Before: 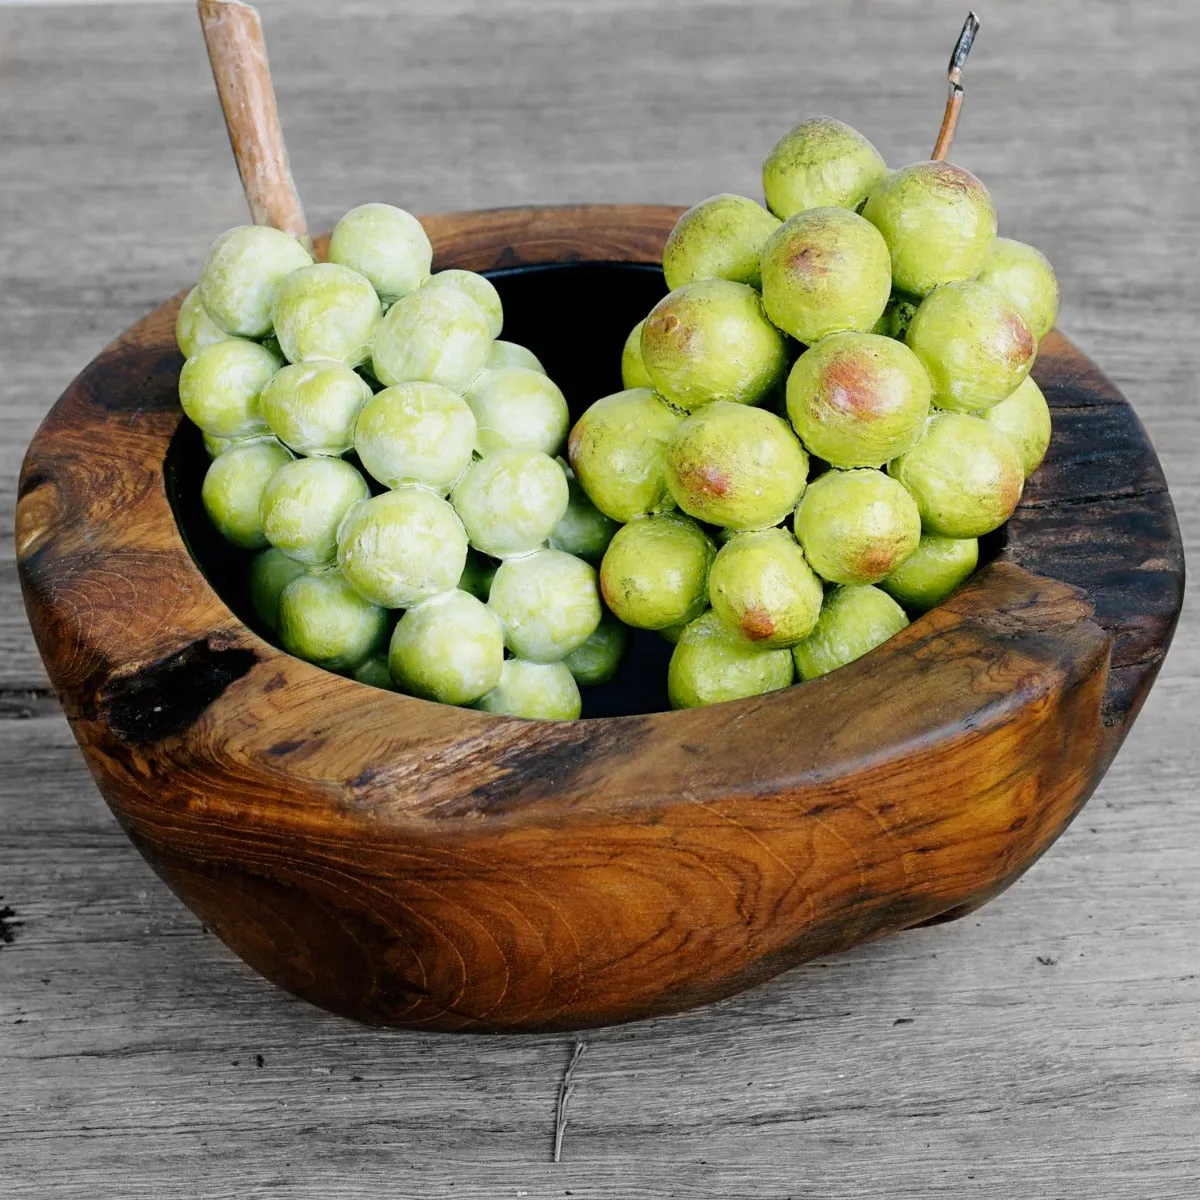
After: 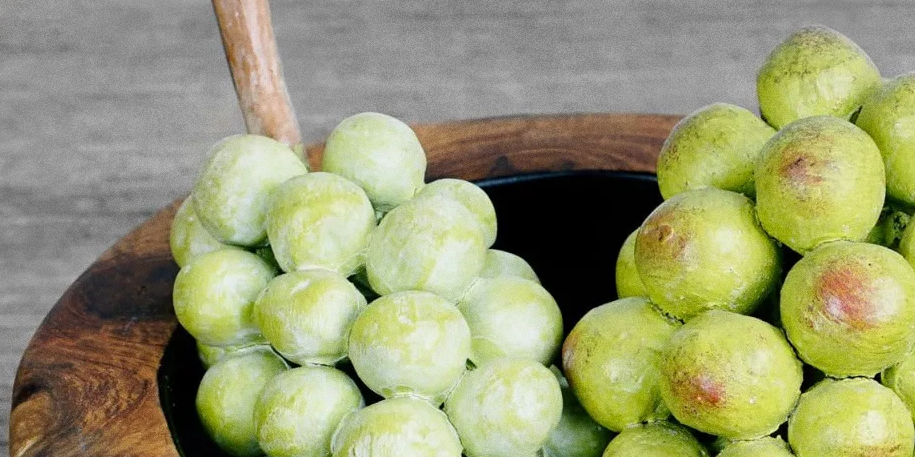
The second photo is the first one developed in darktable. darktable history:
base curve: curves: ch0 [(0, 0) (0.472, 0.455) (1, 1)], preserve colors none
grain: coarseness 0.09 ISO
crop: left 0.579%, top 7.627%, right 23.167%, bottom 54.275%
